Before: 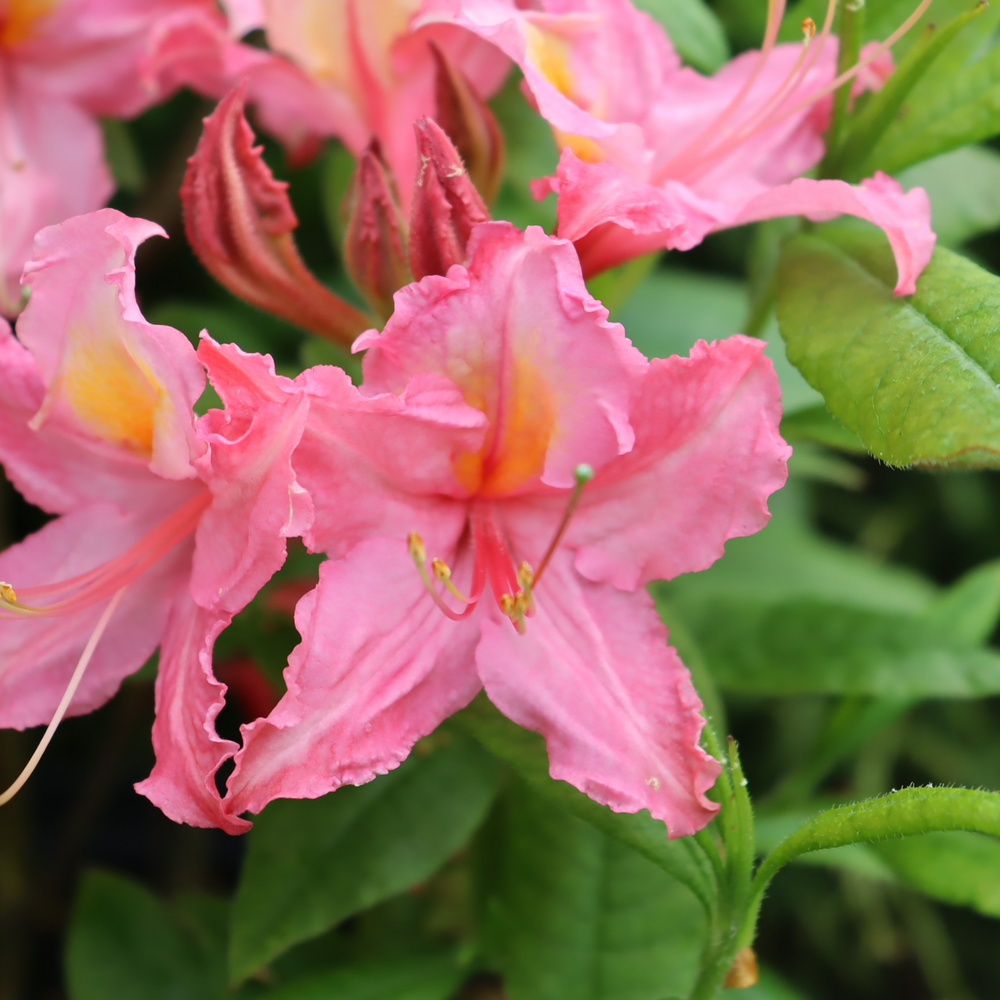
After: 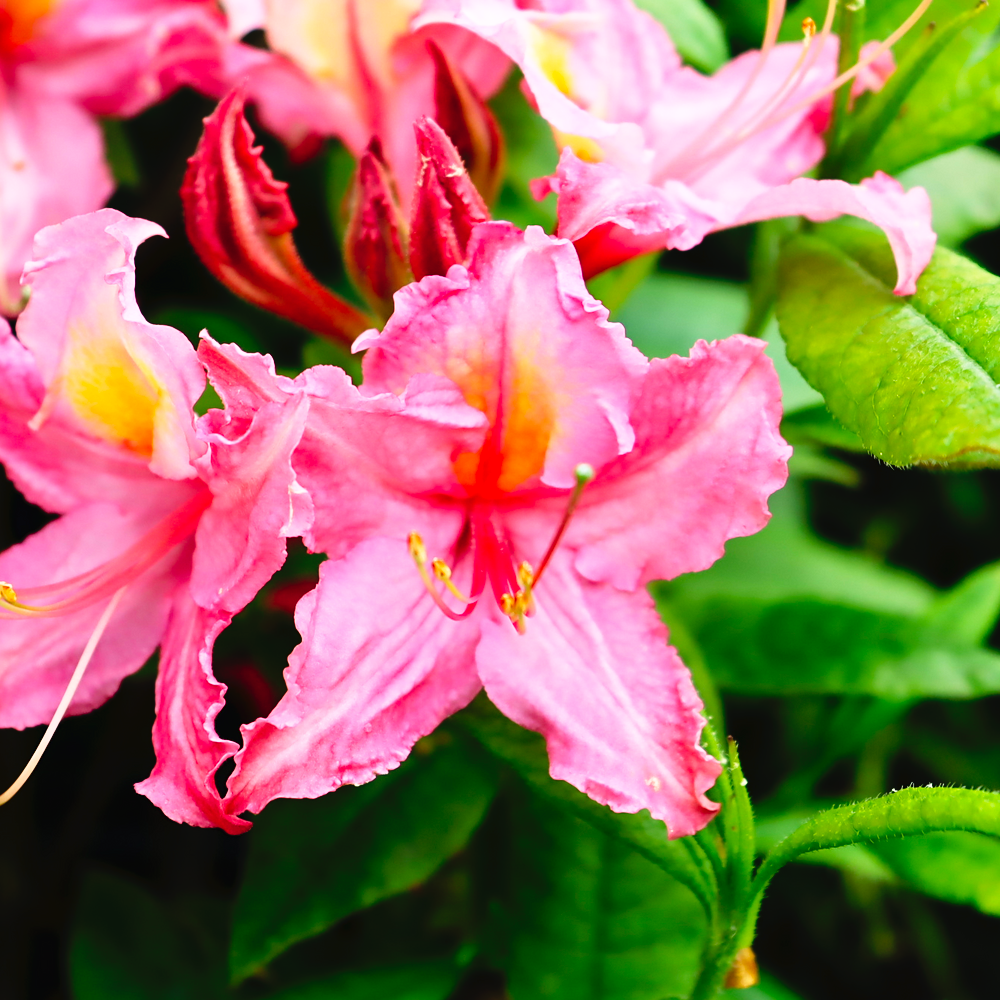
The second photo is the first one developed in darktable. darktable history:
sharpen: amount 0.2
tone curve: curves: ch0 [(0, 0) (0.003, 0.03) (0.011, 0.022) (0.025, 0.018) (0.044, 0.031) (0.069, 0.035) (0.1, 0.04) (0.136, 0.046) (0.177, 0.063) (0.224, 0.087) (0.277, 0.15) (0.335, 0.252) (0.399, 0.354) (0.468, 0.475) (0.543, 0.602) (0.623, 0.73) (0.709, 0.856) (0.801, 0.945) (0.898, 0.987) (1, 1)], preserve colors none
